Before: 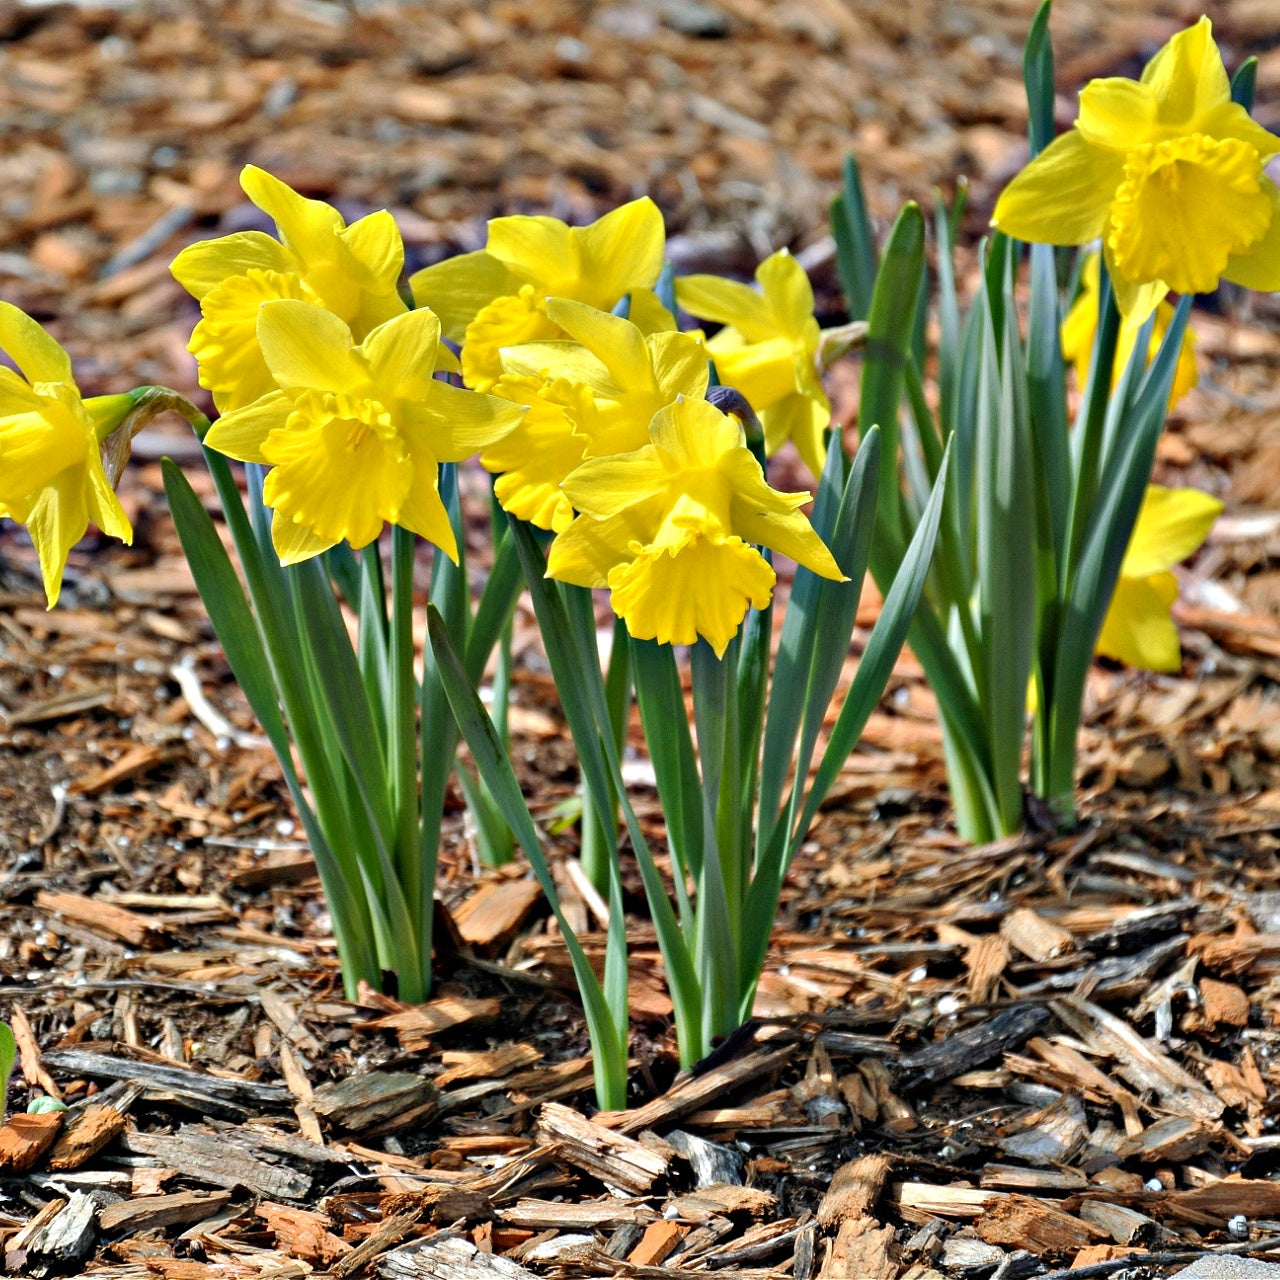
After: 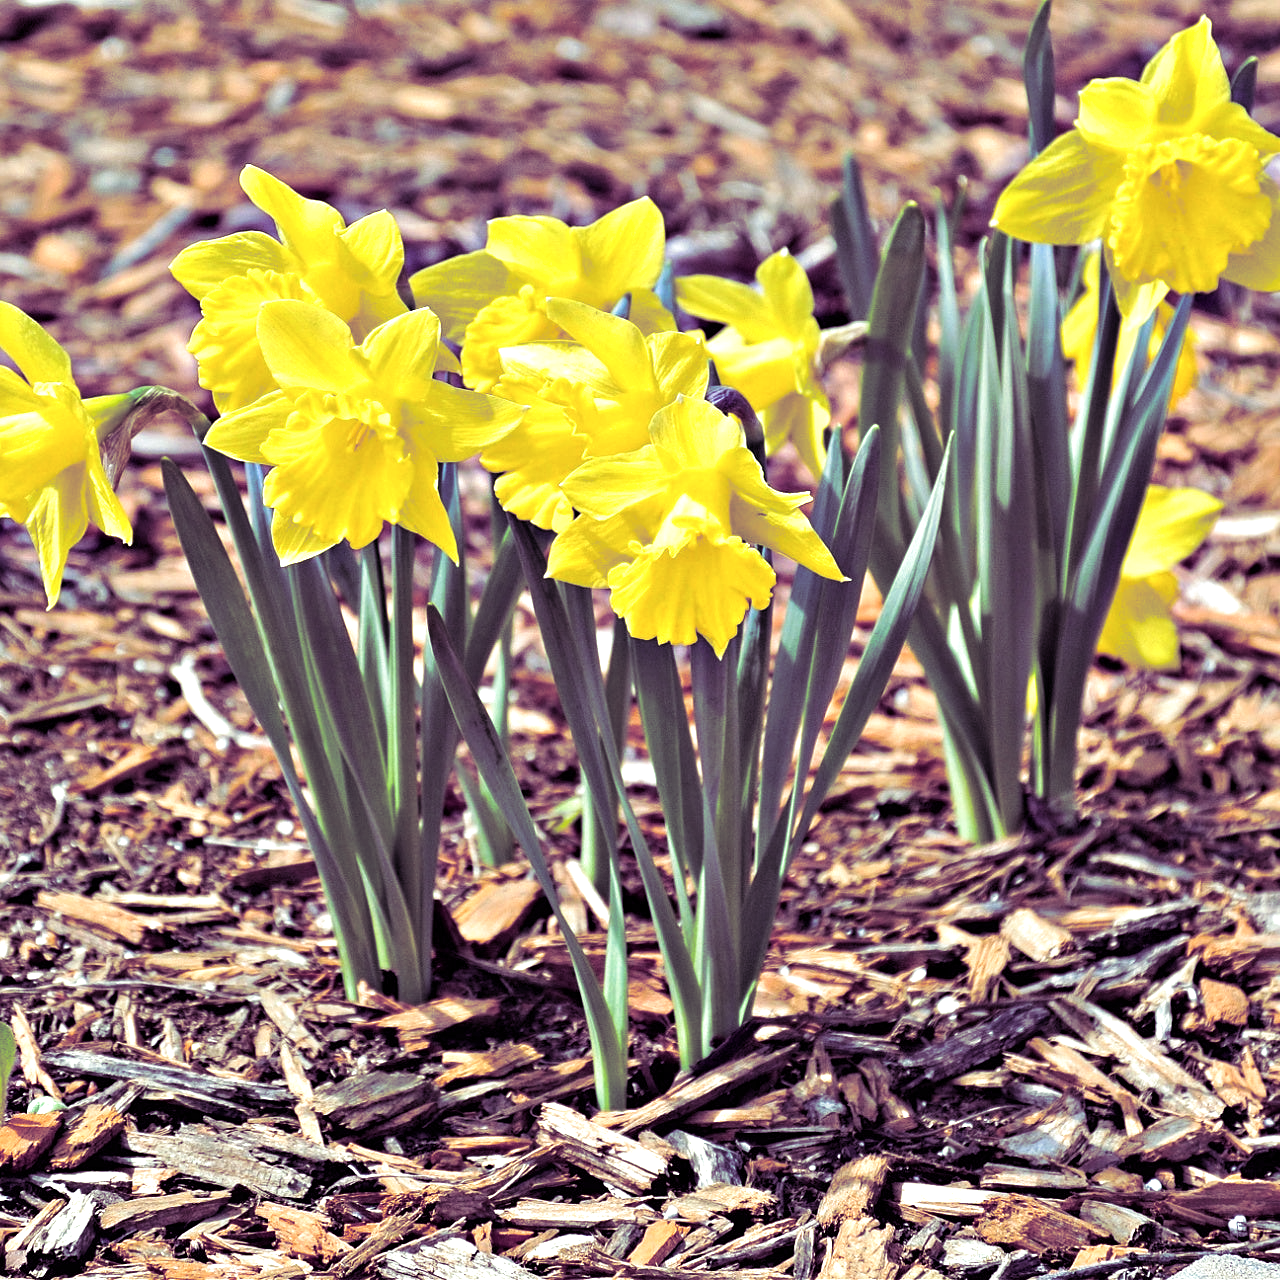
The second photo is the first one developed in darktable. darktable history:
contrast brightness saturation: contrast 0.01, saturation -0.05
exposure: exposure 0.515 EV, compensate highlight preservation false
sharpen: amount 0.2
split-toning: shadows › hue 277.2°, shadows › saturation 0.74
white balance: red 0.978, blue 0.999
